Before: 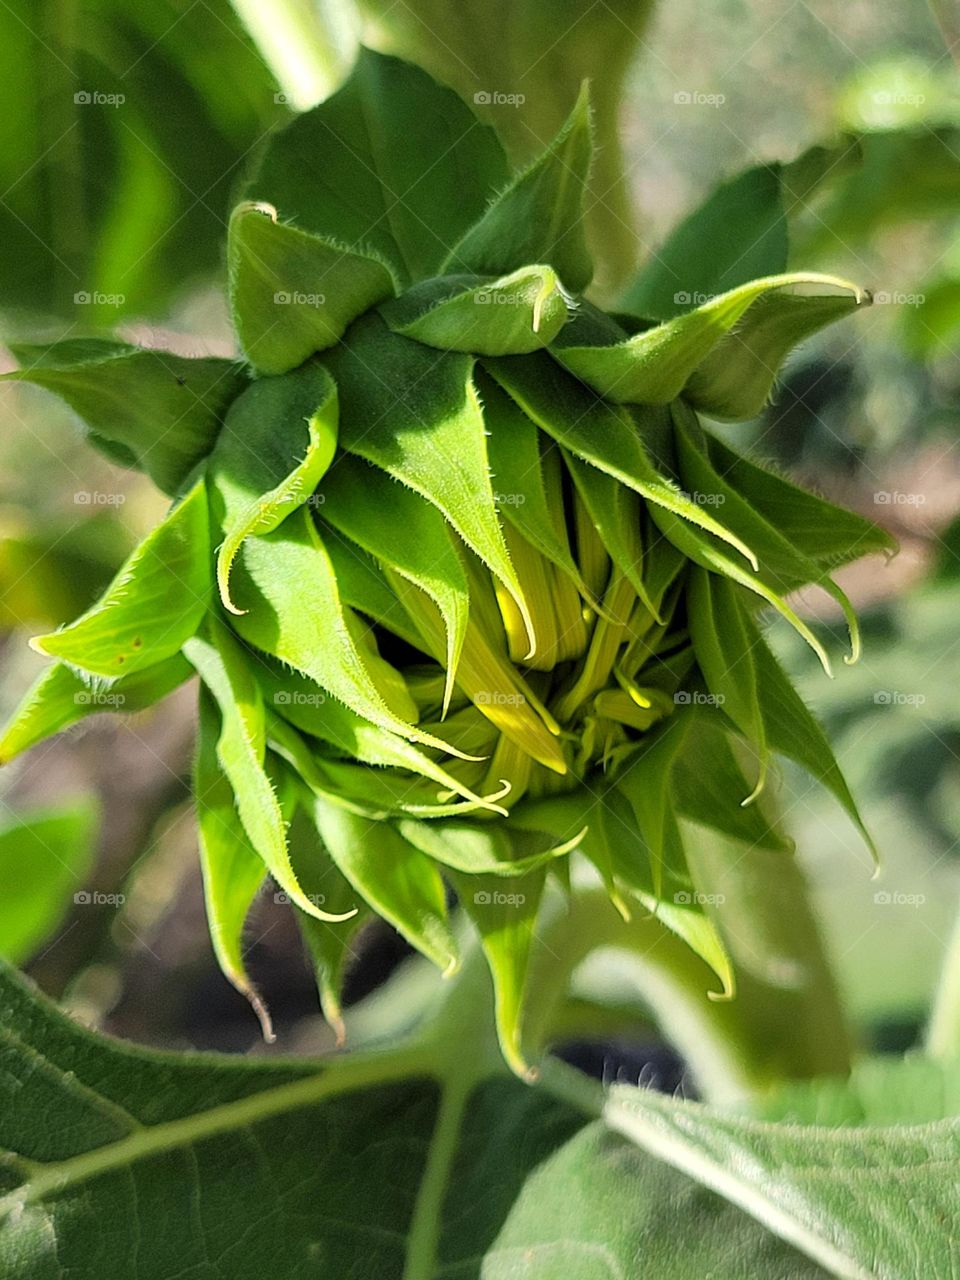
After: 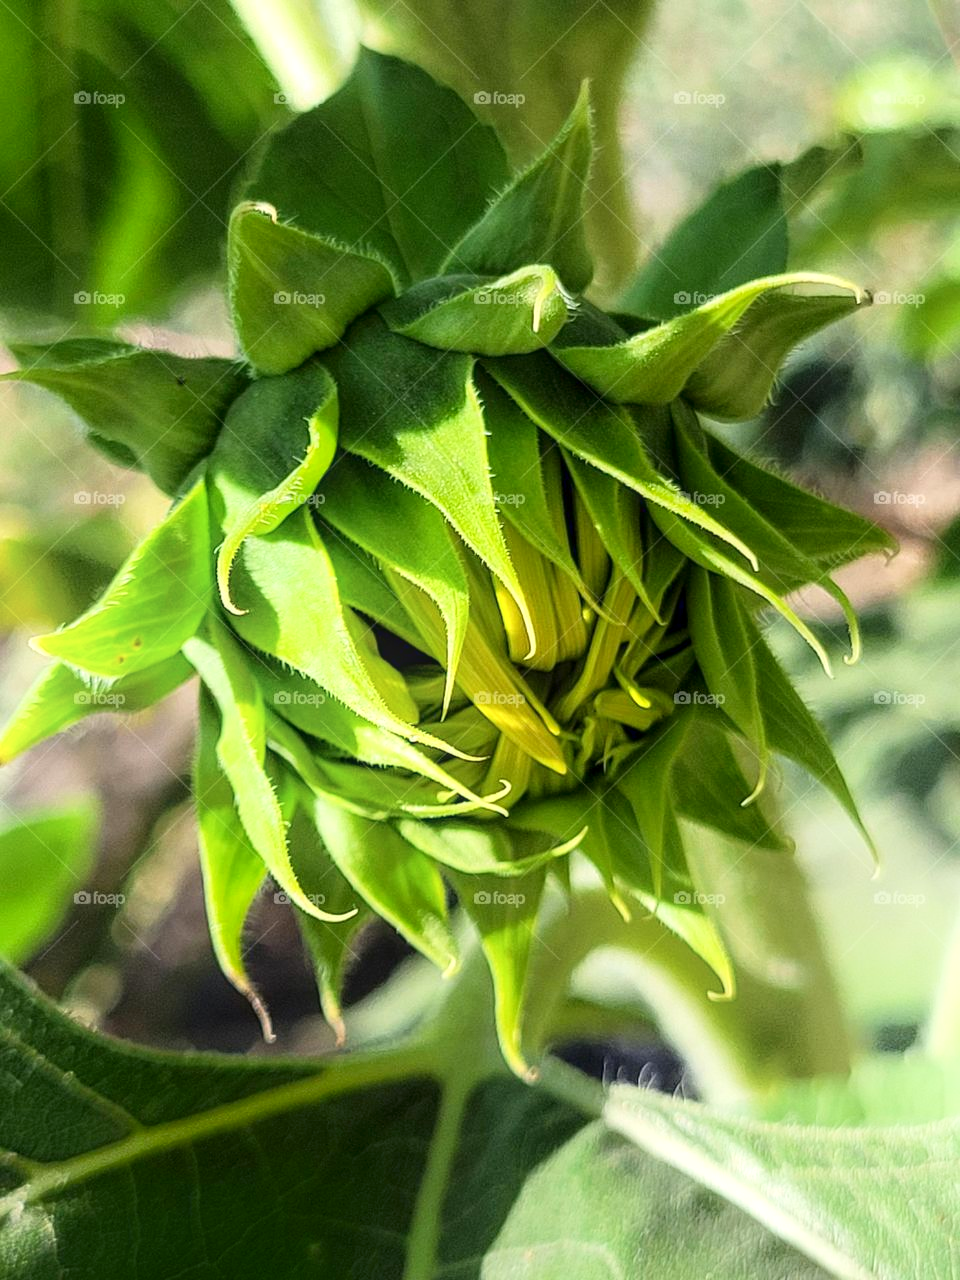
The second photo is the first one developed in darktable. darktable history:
local contrast: on, module defaults
tone curve: curves: ch0 [(0, 0.028) (0.138, 0.156) (0.468, 0.516) (0.754, 0.823) (1, 1)], color space Lab, linked channels, preserve colors none
shadows and highlights: shadows -90, highlights 90, soften with gaussian
